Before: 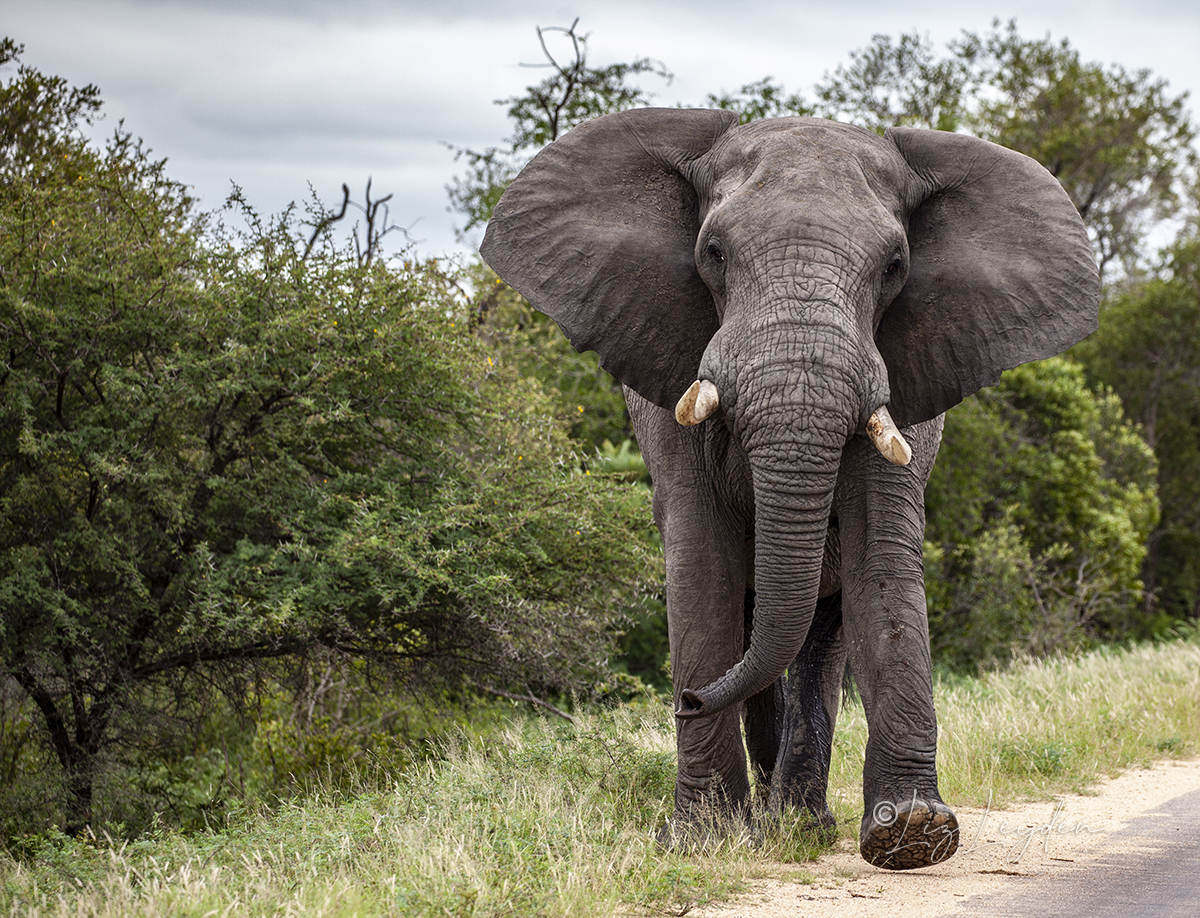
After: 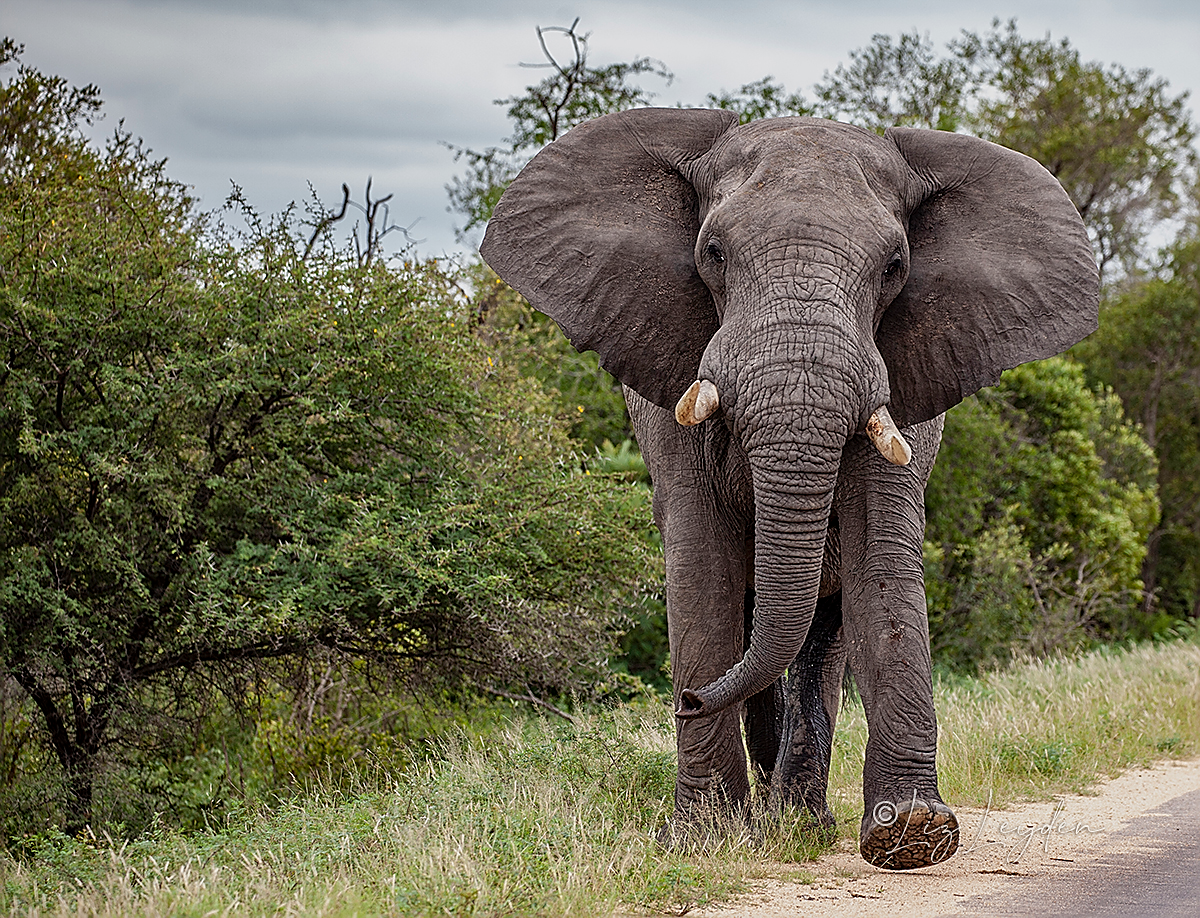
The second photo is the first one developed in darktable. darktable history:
tone equalizer: -8 EV 0.25 EV, -7 EV 0.417 EV, -6 EV 0.417 EV, -5 EV 0.25 EV, -3 EV -0.25 EV, -2 EV -0.417 EV, -1 EV -0.417 EV, +0 EV -0.25 EV, edges refinement/feathering 500, mask exposure compensation -1.57 EV, preserve details guided filter
sharpen: radius 1.4, amount 1.25, threshold 0.7
